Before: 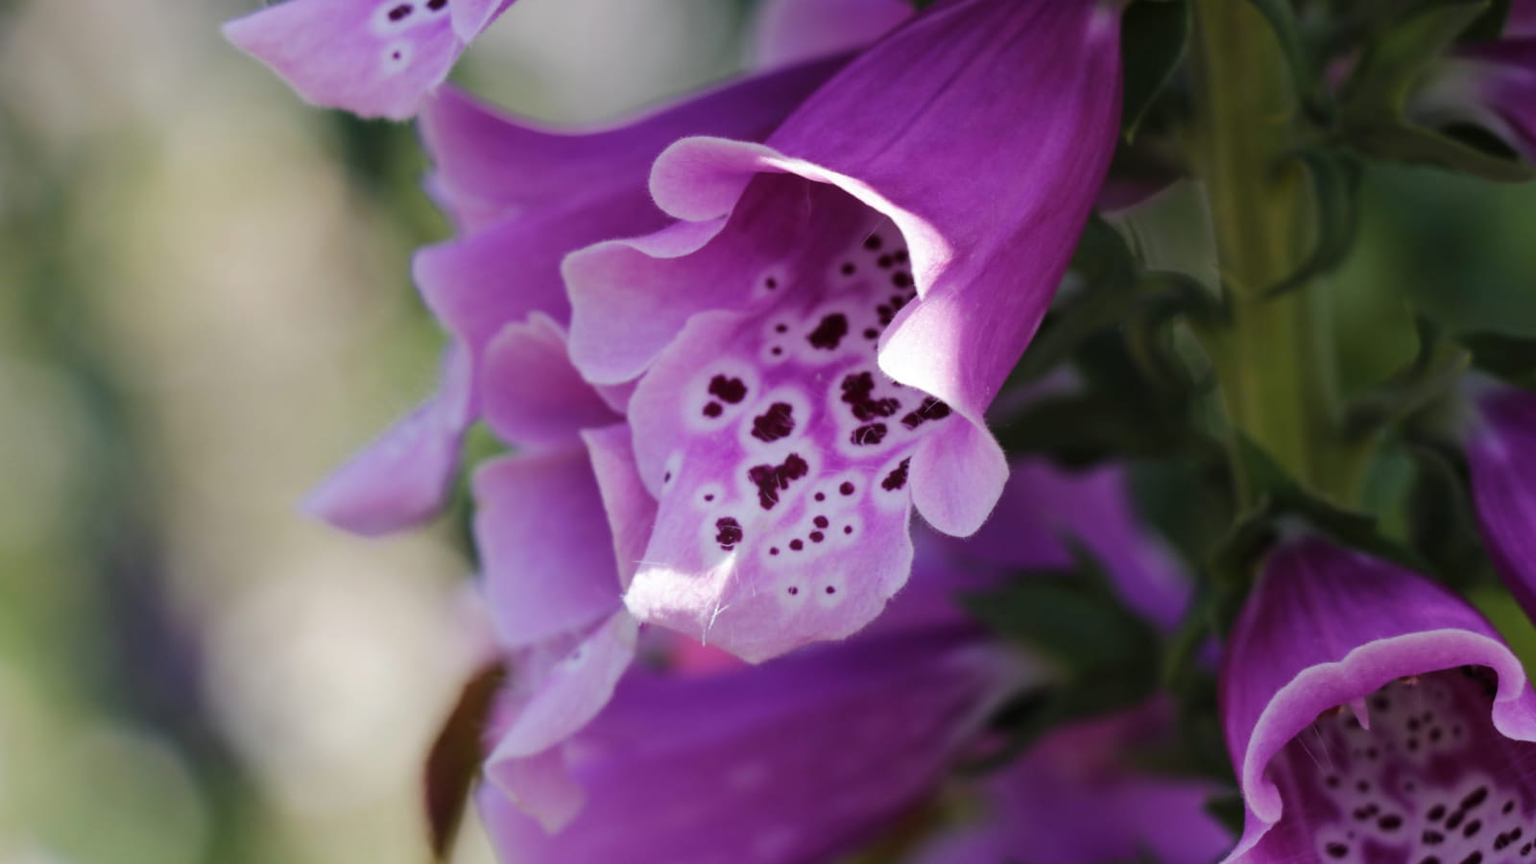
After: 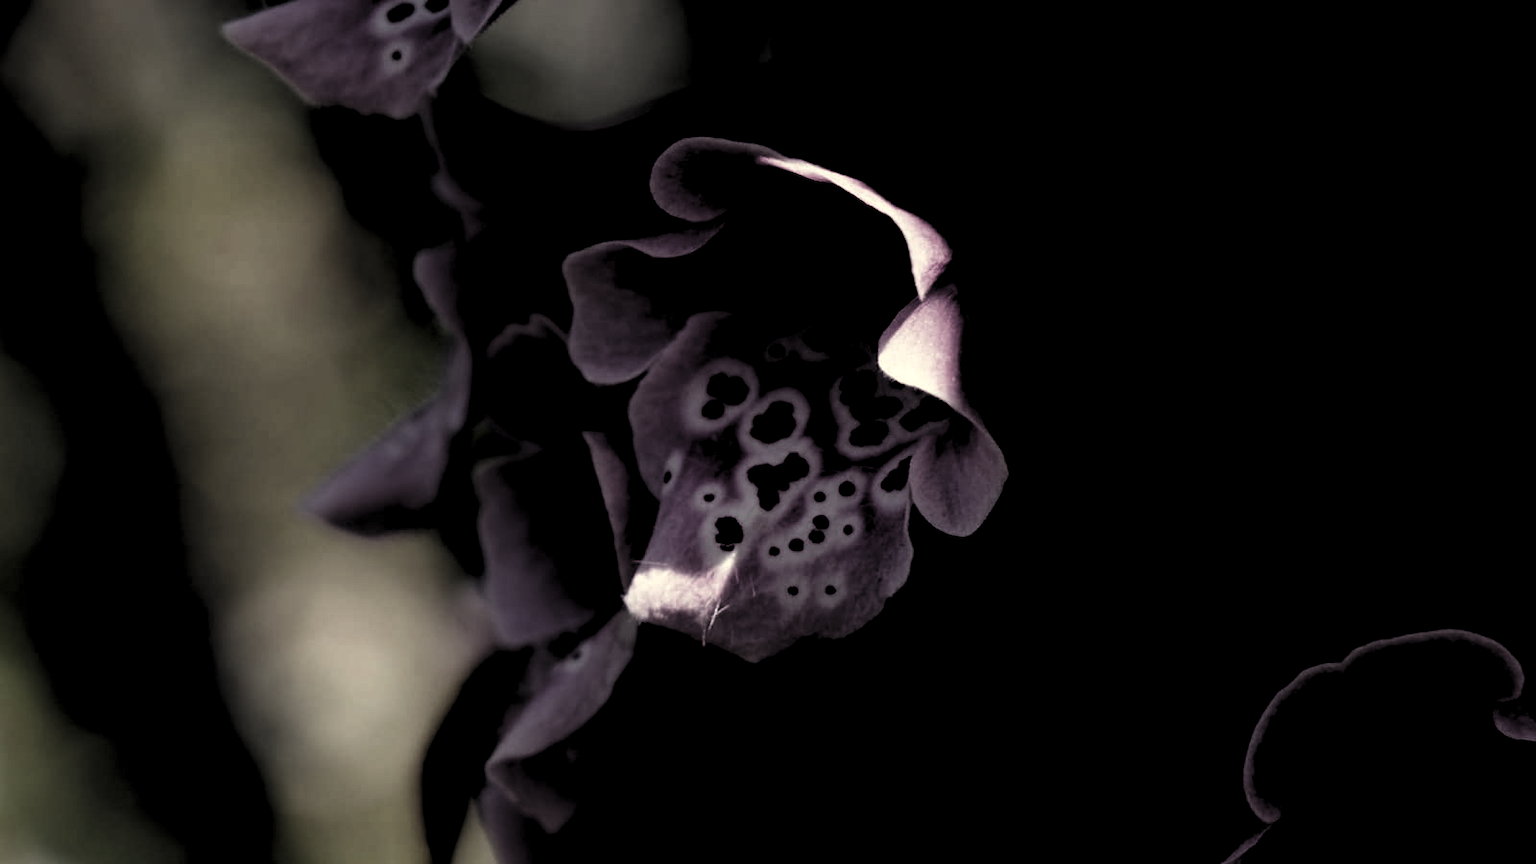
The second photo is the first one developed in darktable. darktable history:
white balance: red 1.029, blue 0.92
levels: levels [0.514, 0.759, 1]
